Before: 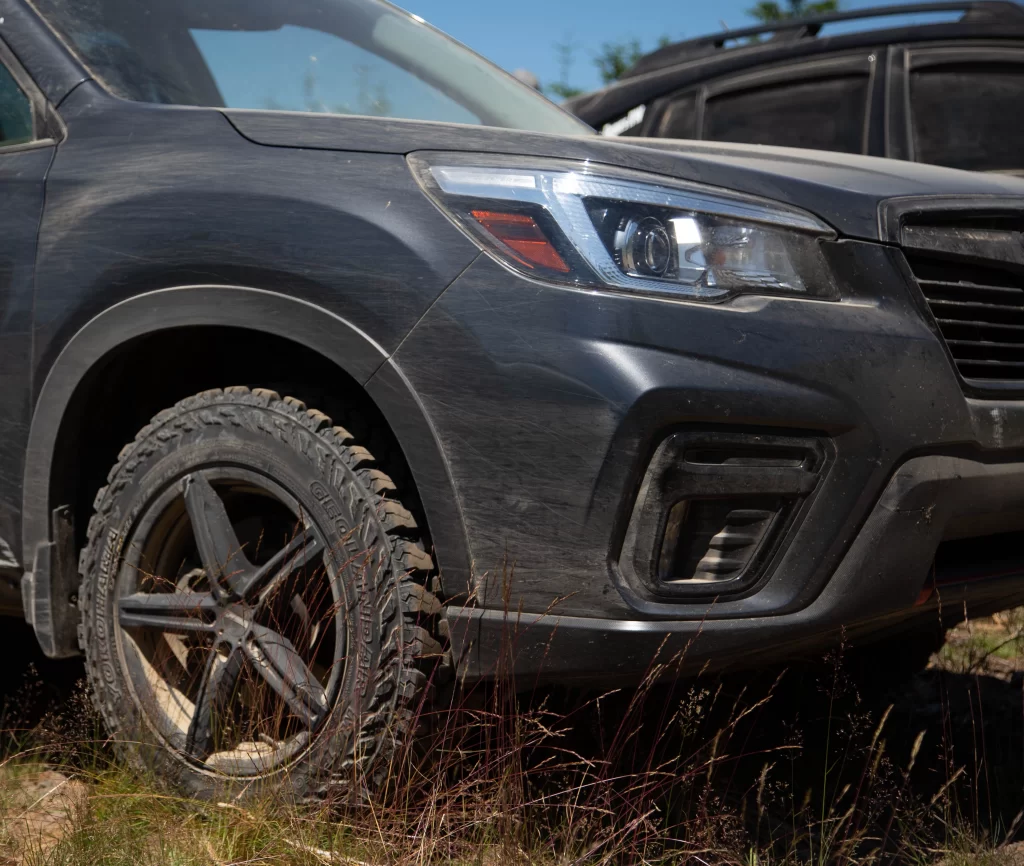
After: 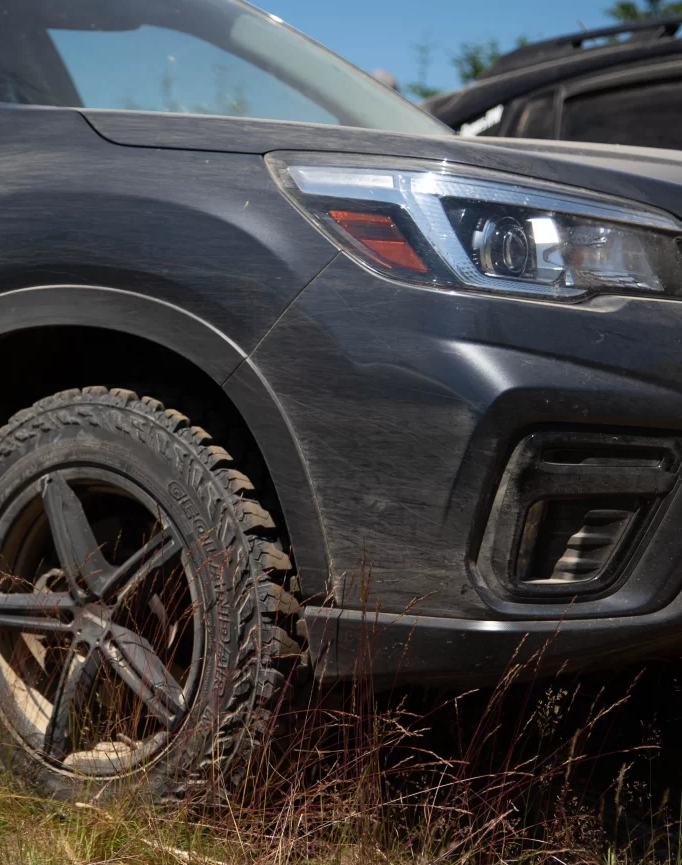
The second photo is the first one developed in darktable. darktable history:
crop and rotate: left 13.894%, right 19.427%
